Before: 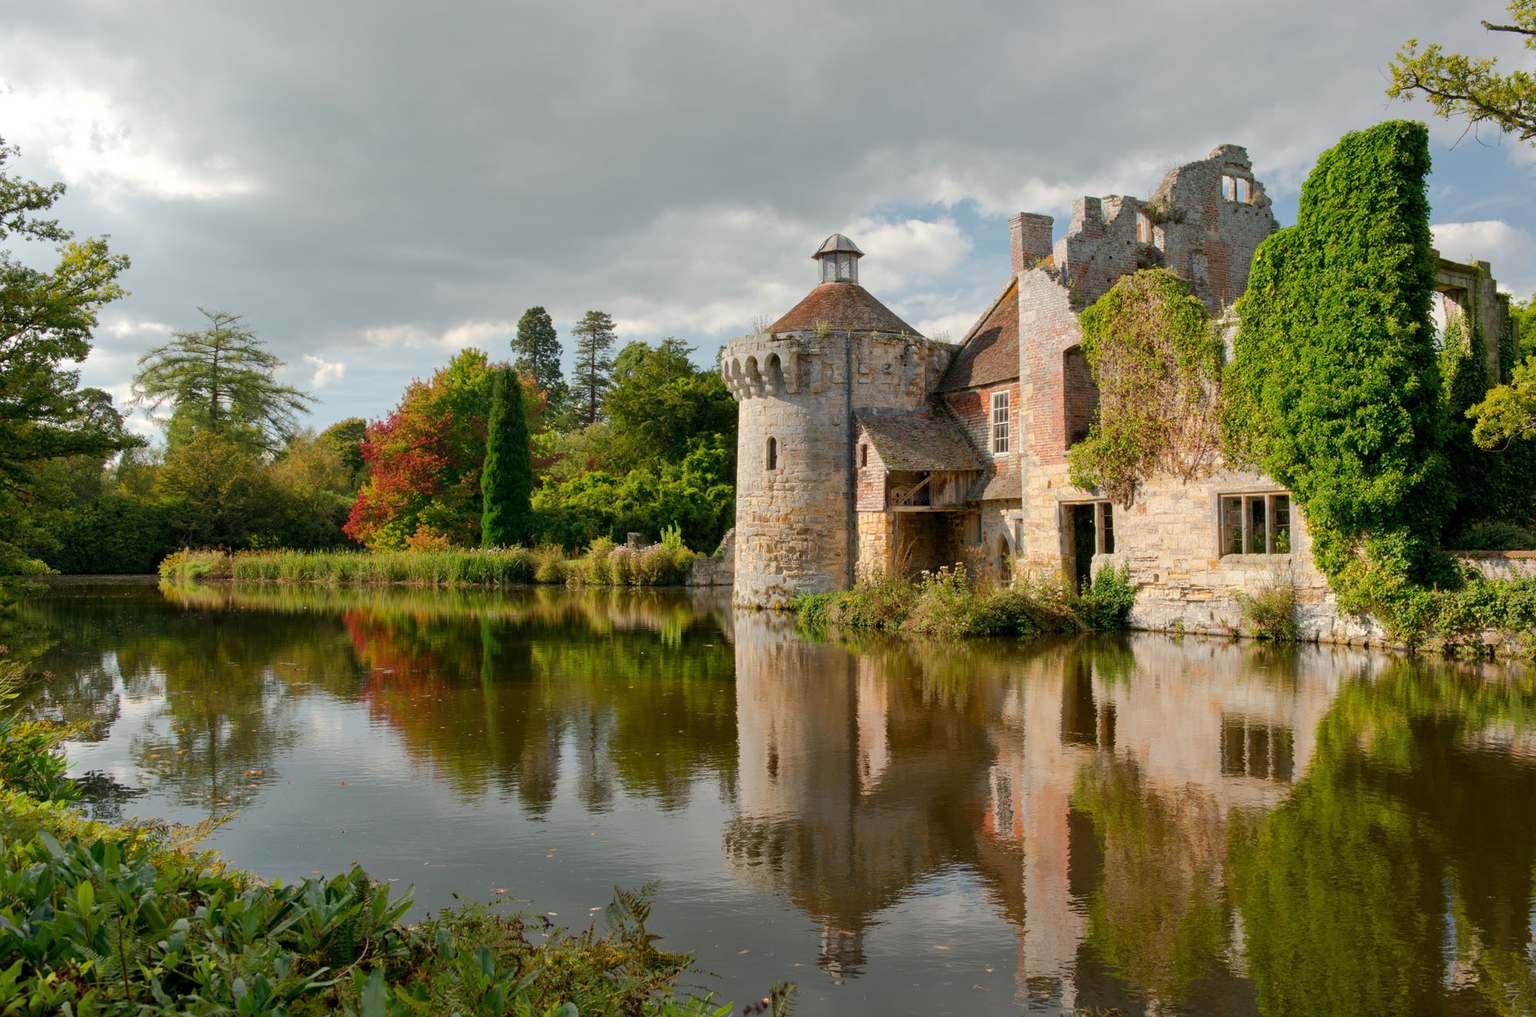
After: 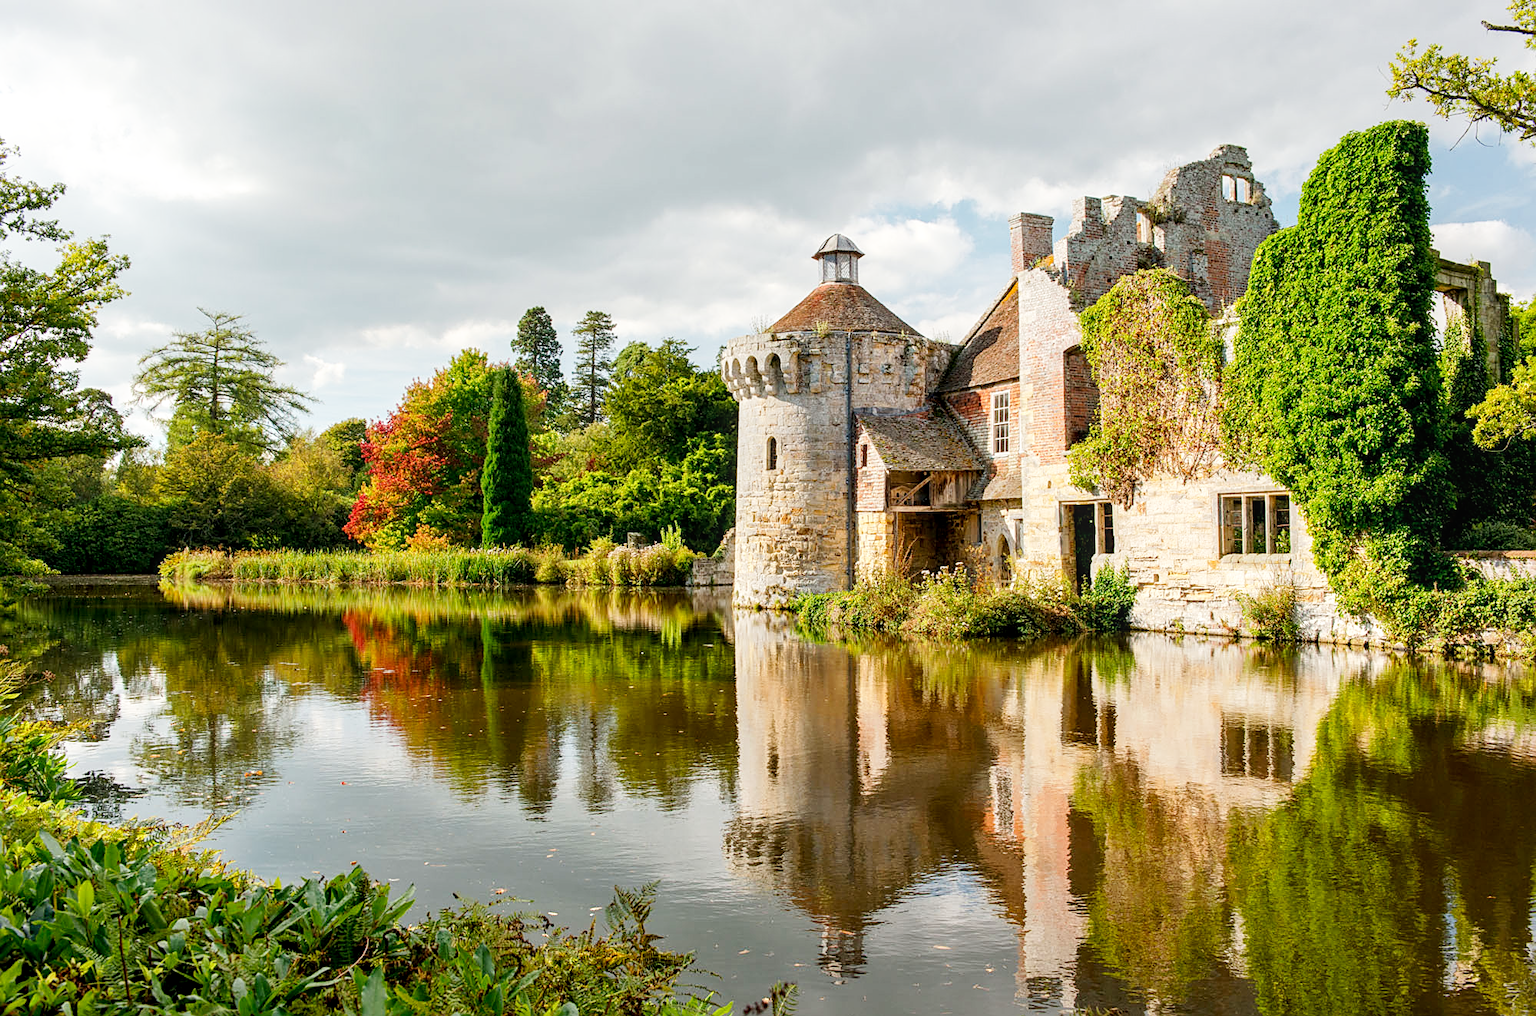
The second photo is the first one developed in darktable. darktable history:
sharpen: on, module defaults
base curve: curves: ch0 [(0, 0) (0.005, 0.002) (0.15, 0.3) (0.4, 0.7) (0.75, 0.95) (1, 1)], preserve colors none
local contrast: on, module defaults
